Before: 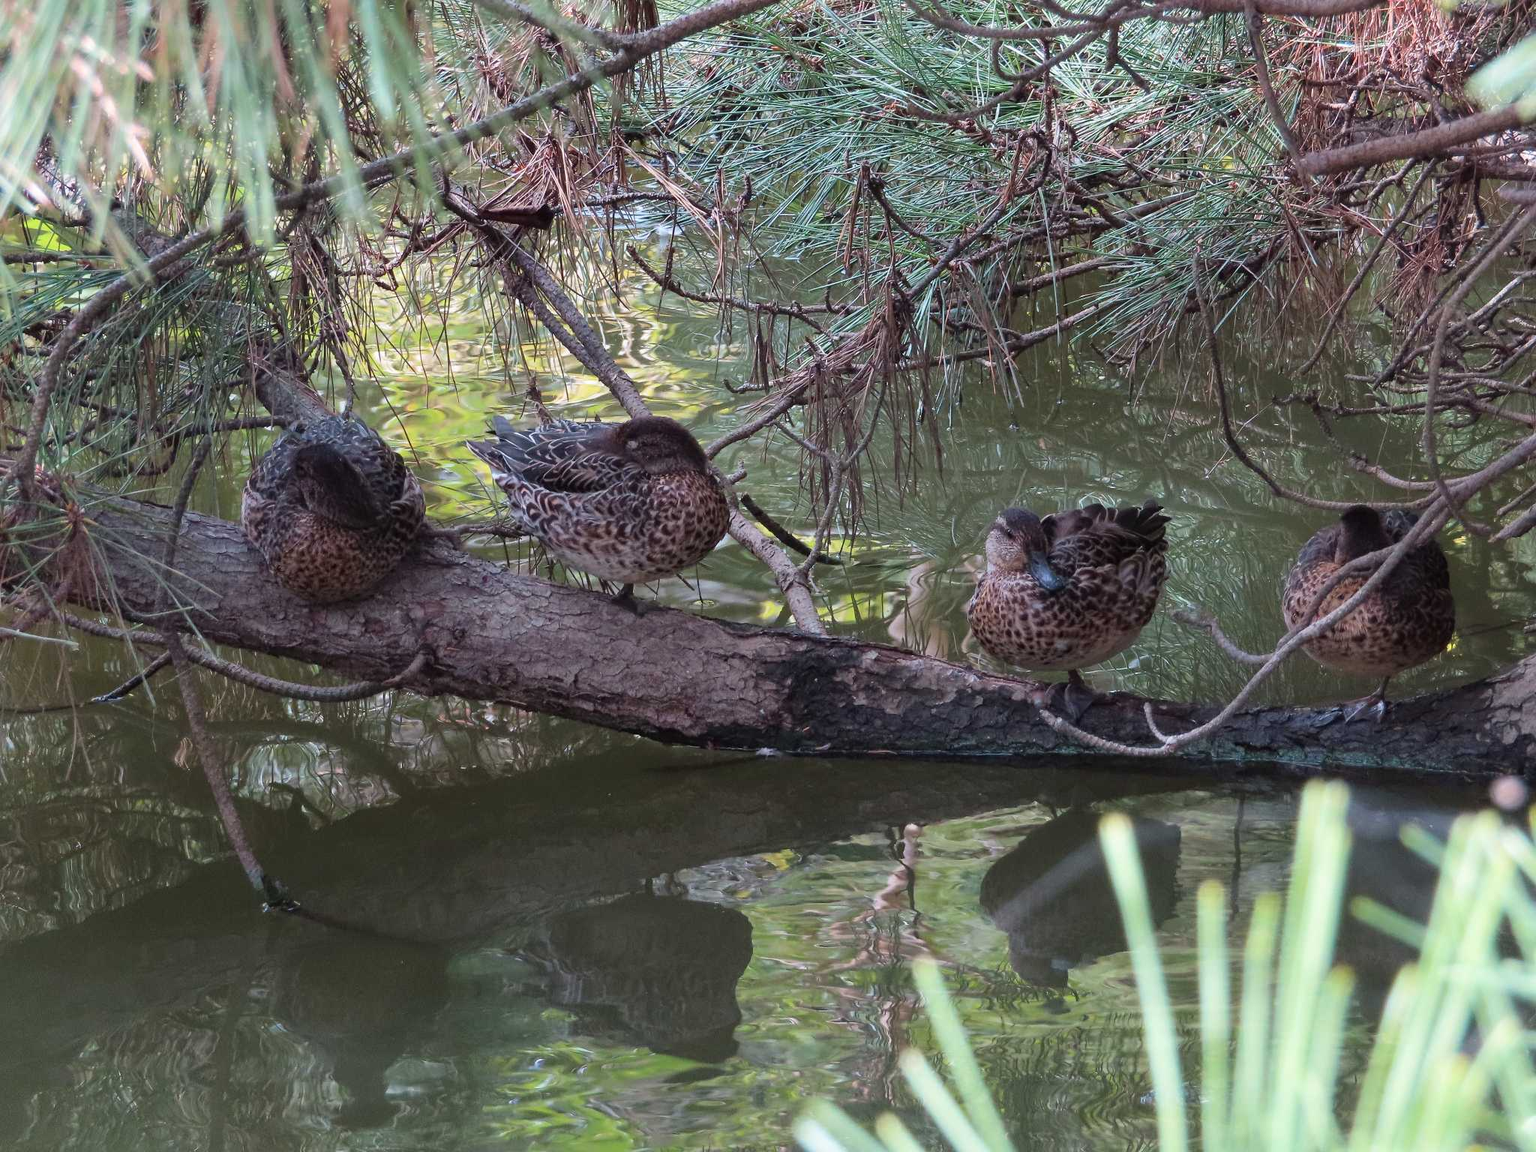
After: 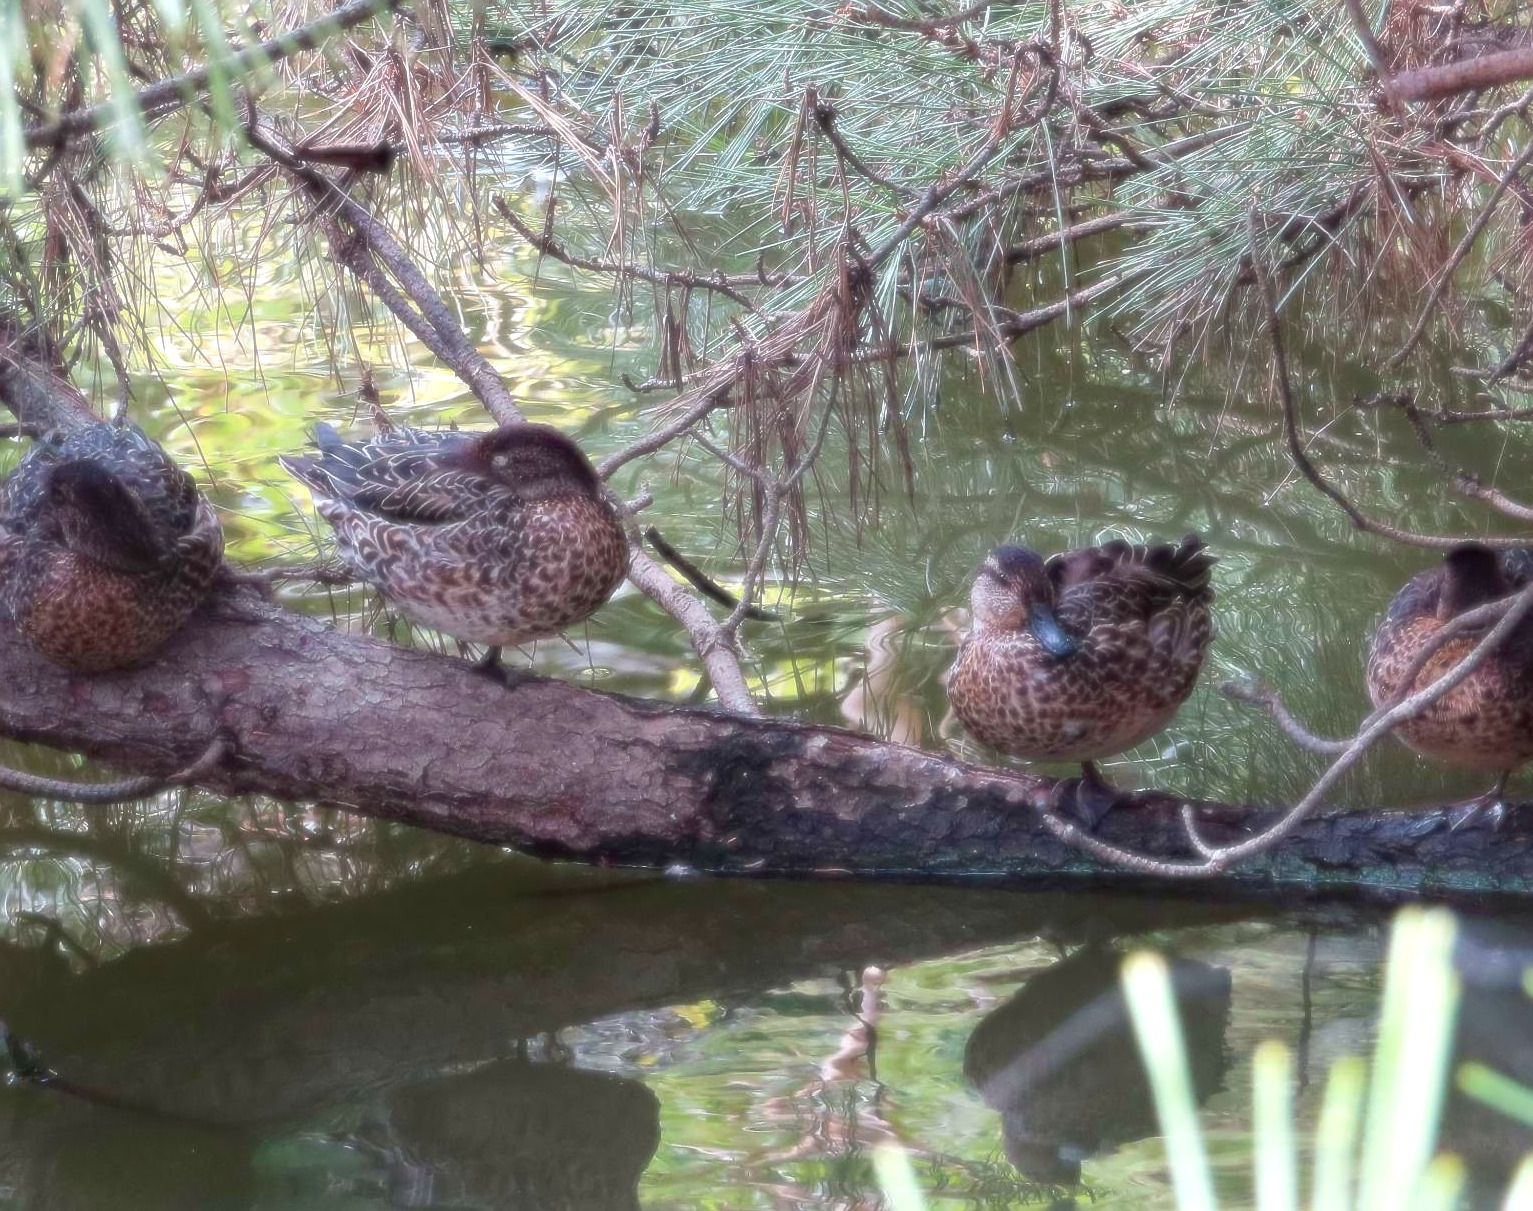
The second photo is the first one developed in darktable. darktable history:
soften: size 8.67%, mix 49%
sharpen: on, module defaults
crop: left 16.768%, top 8.653%, right 8.362%, bottom 12.485%
shadows and highlights: shadows -70, highlights 35, soften with gaussian
exposure: black level correction 0.001, exposure 0.5 EV, compensate exposure bias true, compensate highlight preservation false
haze removal: compatibility mode true, adaptive false
levels: levels [0, 0.478, 1]
